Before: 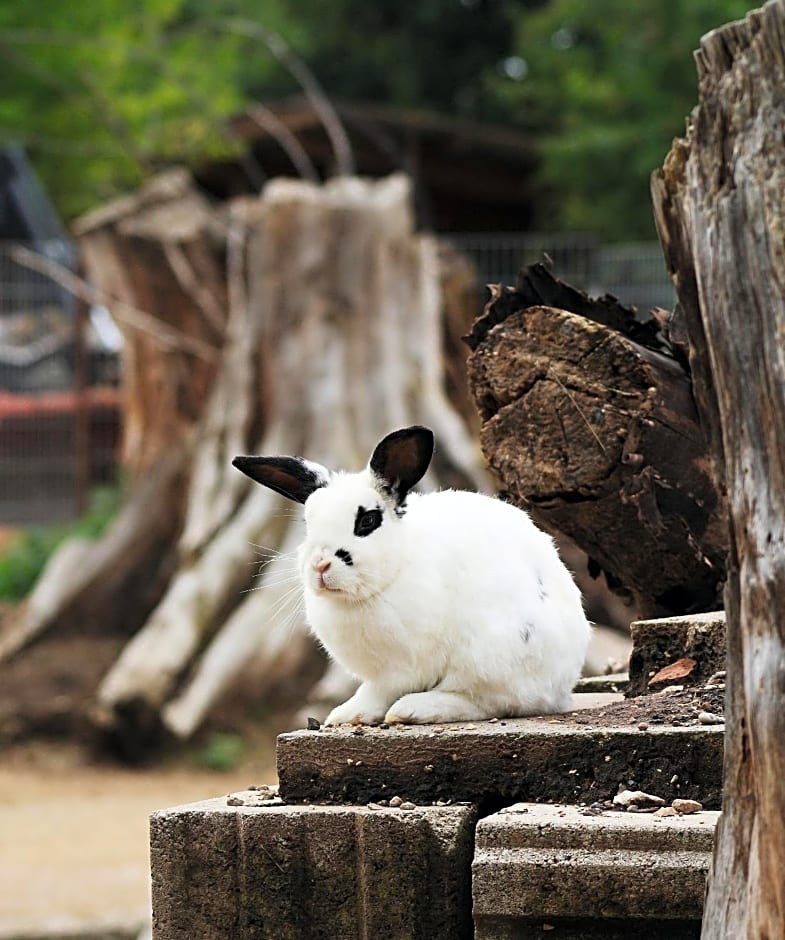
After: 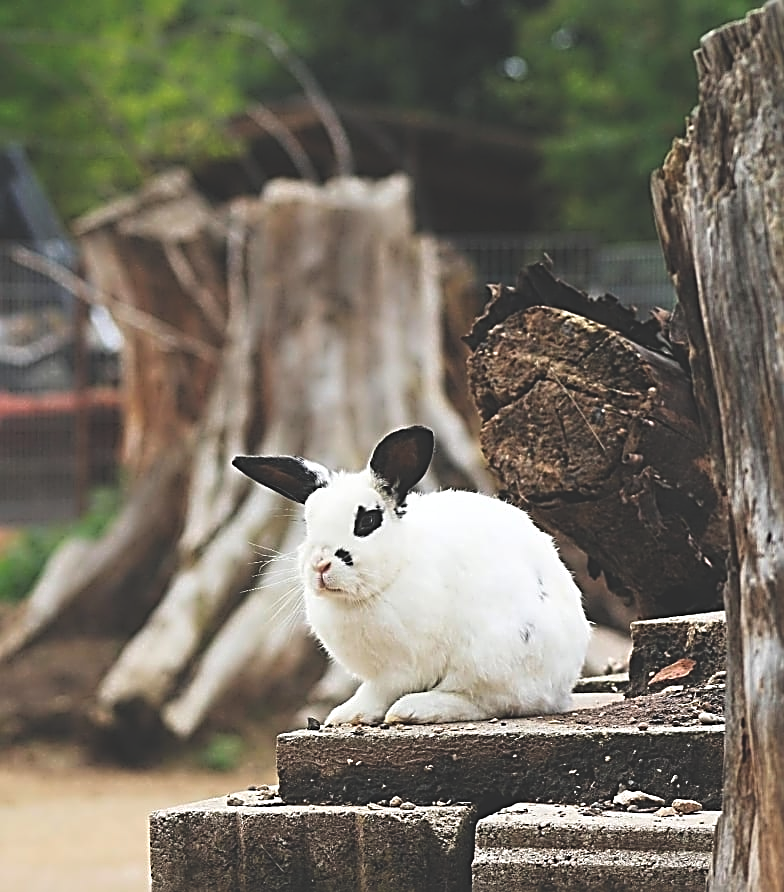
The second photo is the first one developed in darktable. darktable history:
exposure: black level correction -0.028, compensate highlight preservation false
crop and rotate: top 0%, bottom 5.097%
sharpen: radius 2.676, amount 0.669
